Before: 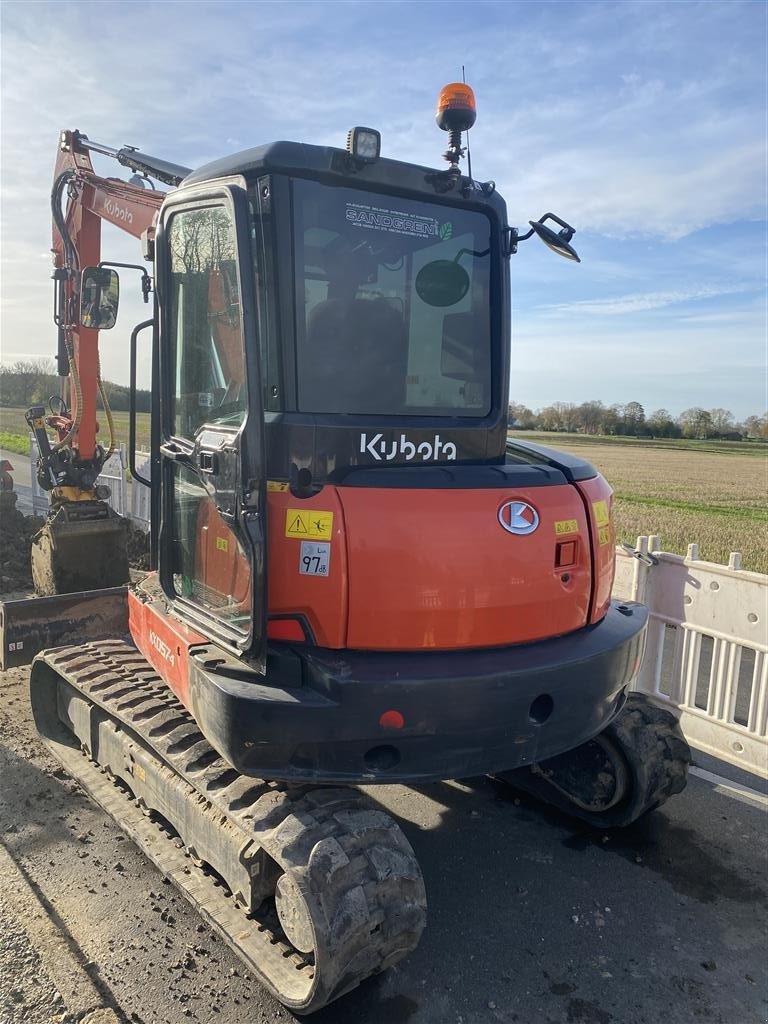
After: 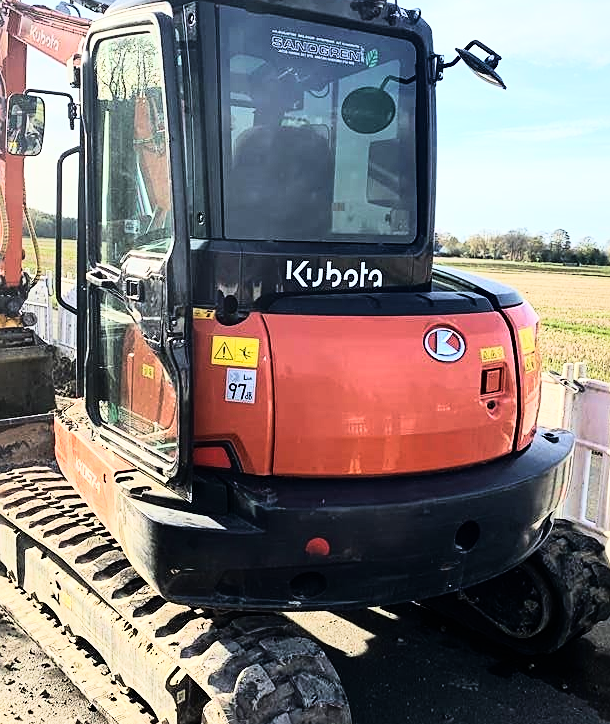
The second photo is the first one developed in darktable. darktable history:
velvia: on, module defaults
sharpen: on, module defaults
rgb curve: curves: ch0 [(0, 0) (0.21, 0.15) (0.24, 0.21) (0.5, 0.75) (0.75, 0.96) (0.89, 0.99) (1, 1)]; ch1 [(0, 0.02) (0.21, 0.13) (0.25, 0.2) (0.5, 0.67) (0.75, 0.9) (0.89, 0.97) (1, 1)]; ch2 [(0, 0.02) (0.21, 0.13) (0.25, 0.2) (0.5, 0.67) (0.75, 0.9) (0.89, 0.97) (1, 1)], compensate middle gray true
crop: left 9.712%, top 16.928%, right 10.845%, bottom 12.332%
